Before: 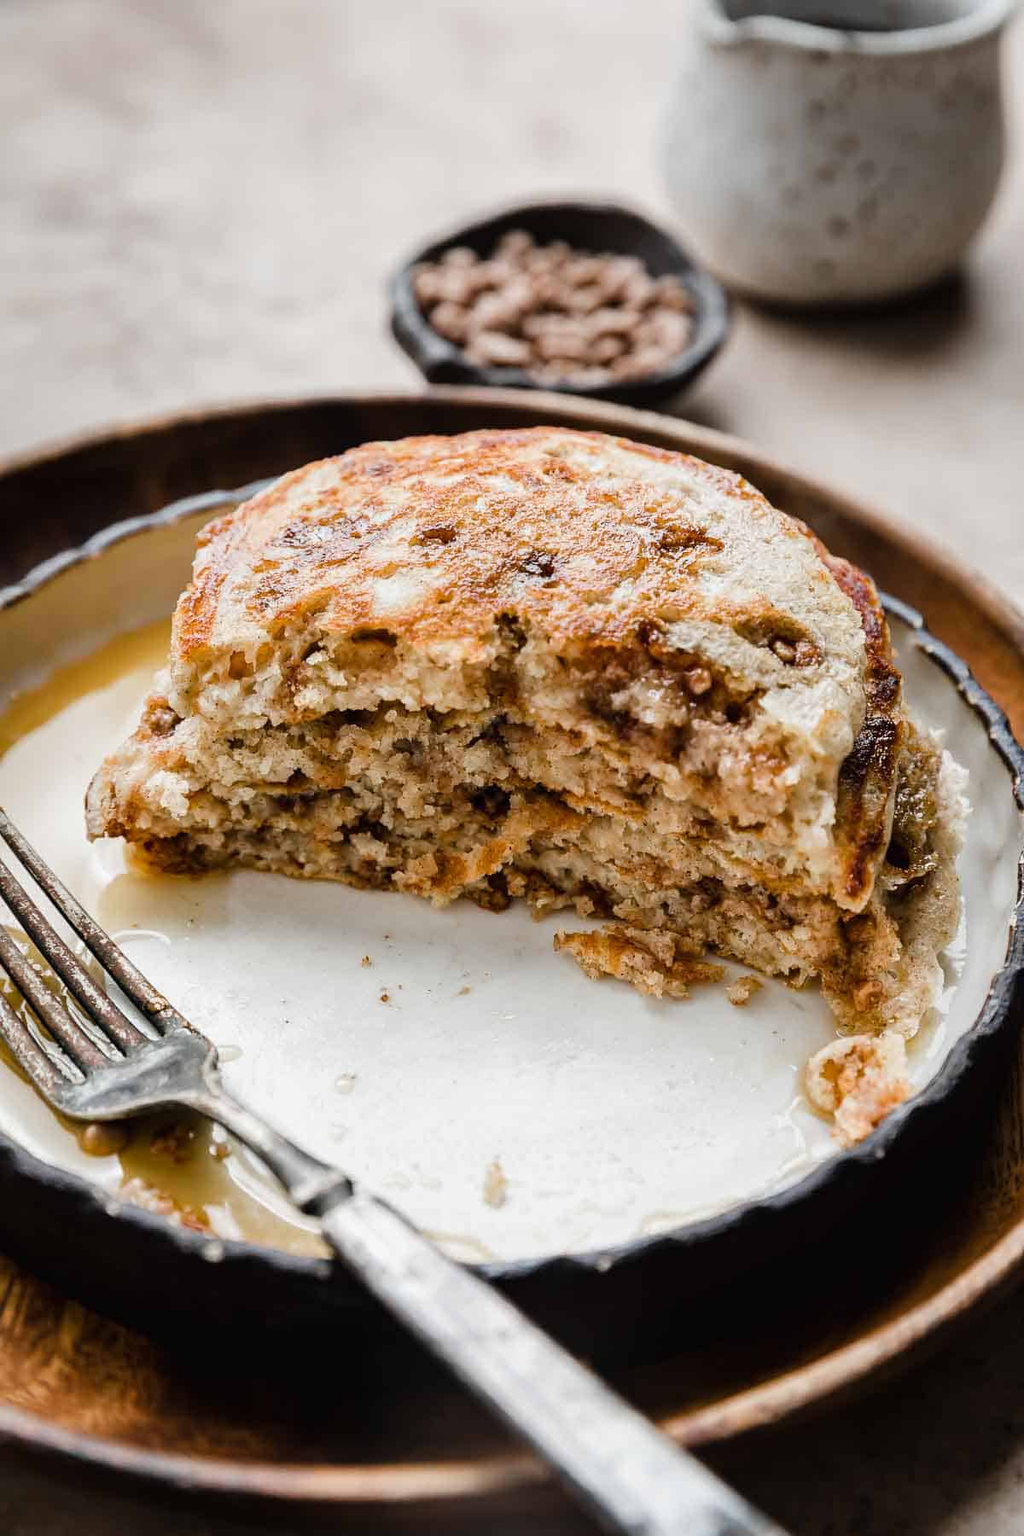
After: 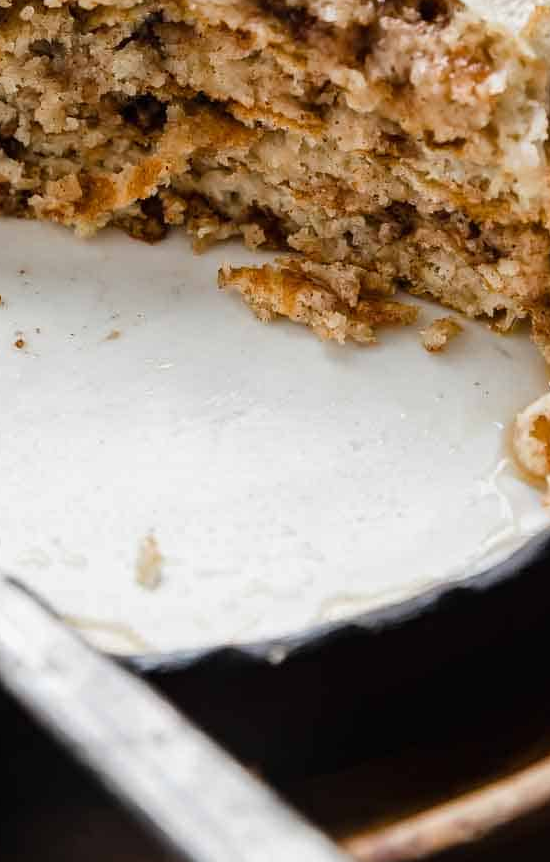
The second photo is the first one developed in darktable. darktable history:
crop: left 35.953%, top 45.901%, right 18.147%, bottom 6.188%
